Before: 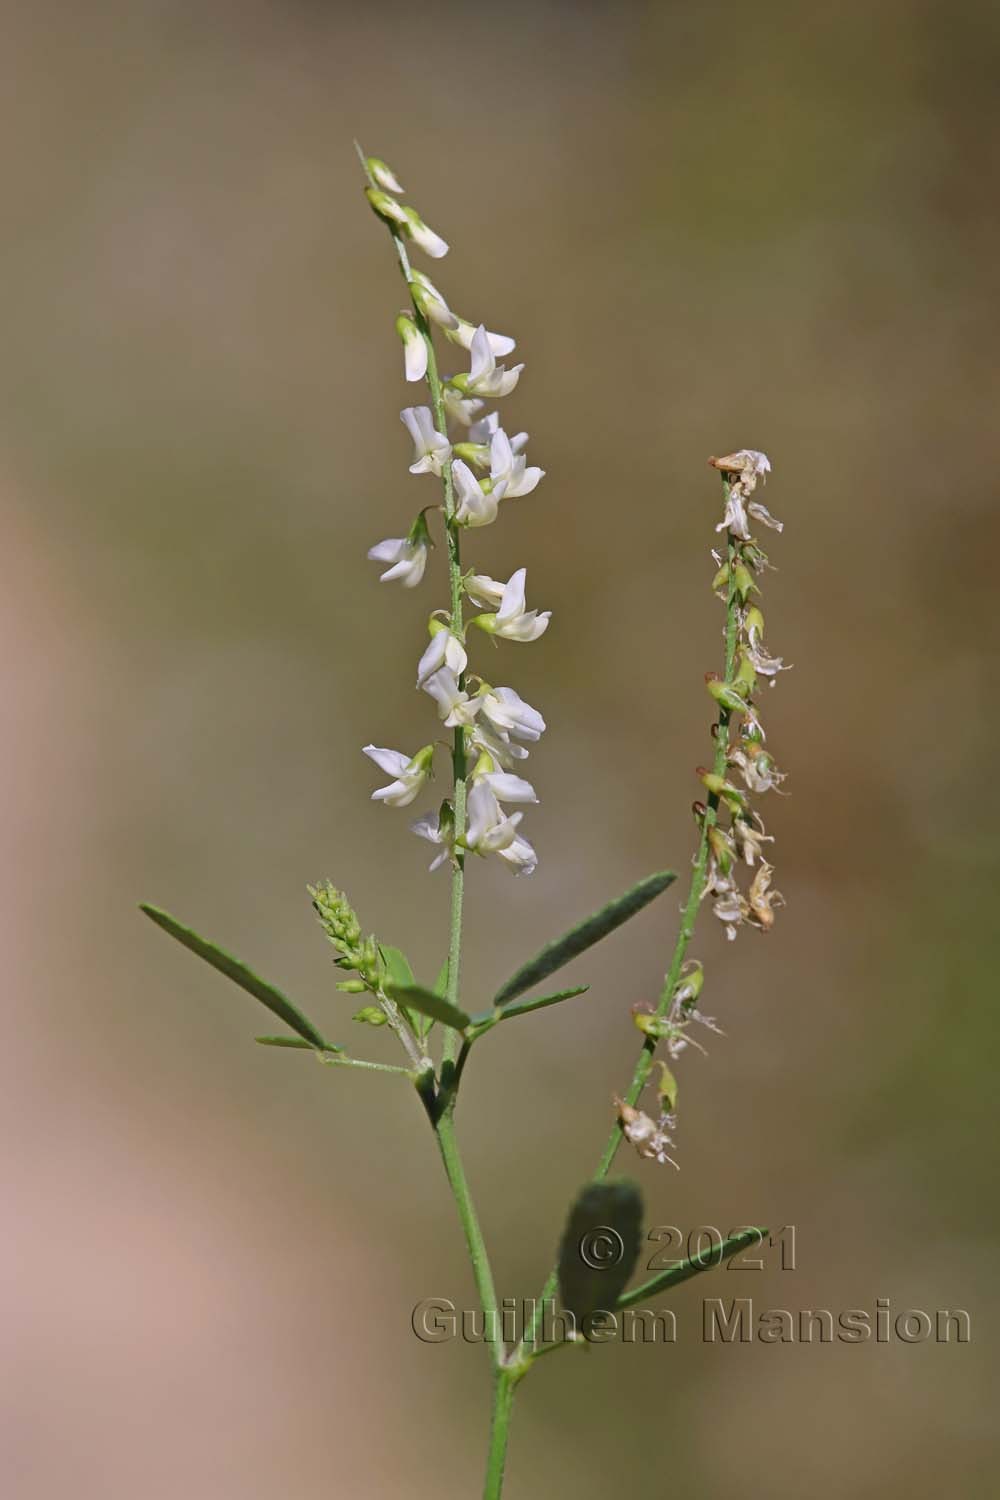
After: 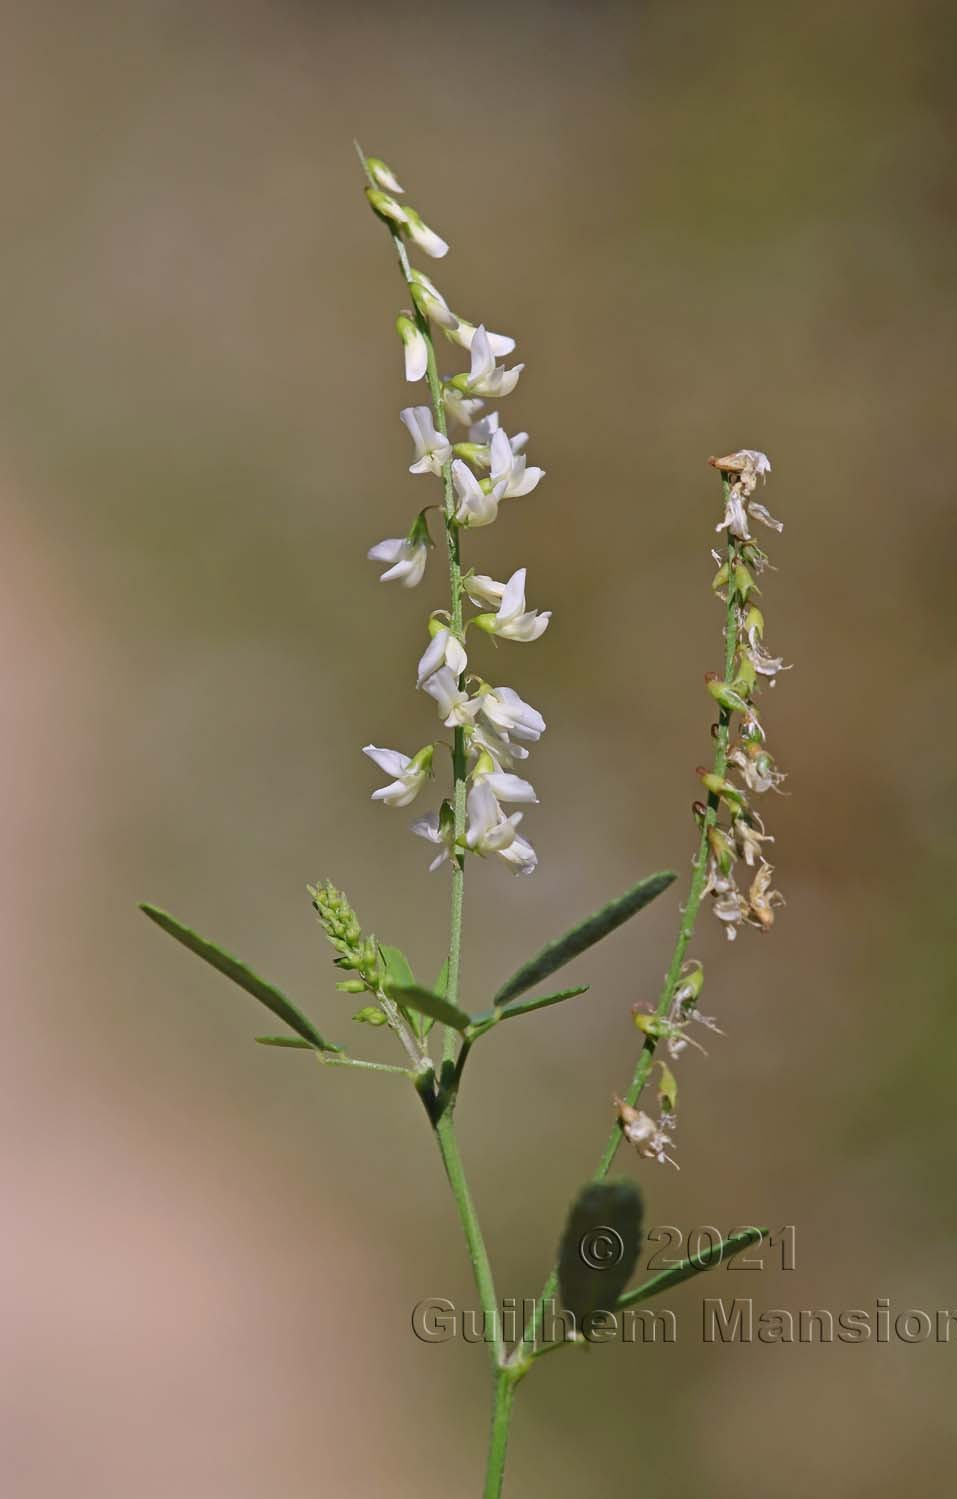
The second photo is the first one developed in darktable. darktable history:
crop: right 4.238%, bottom 0.04%
